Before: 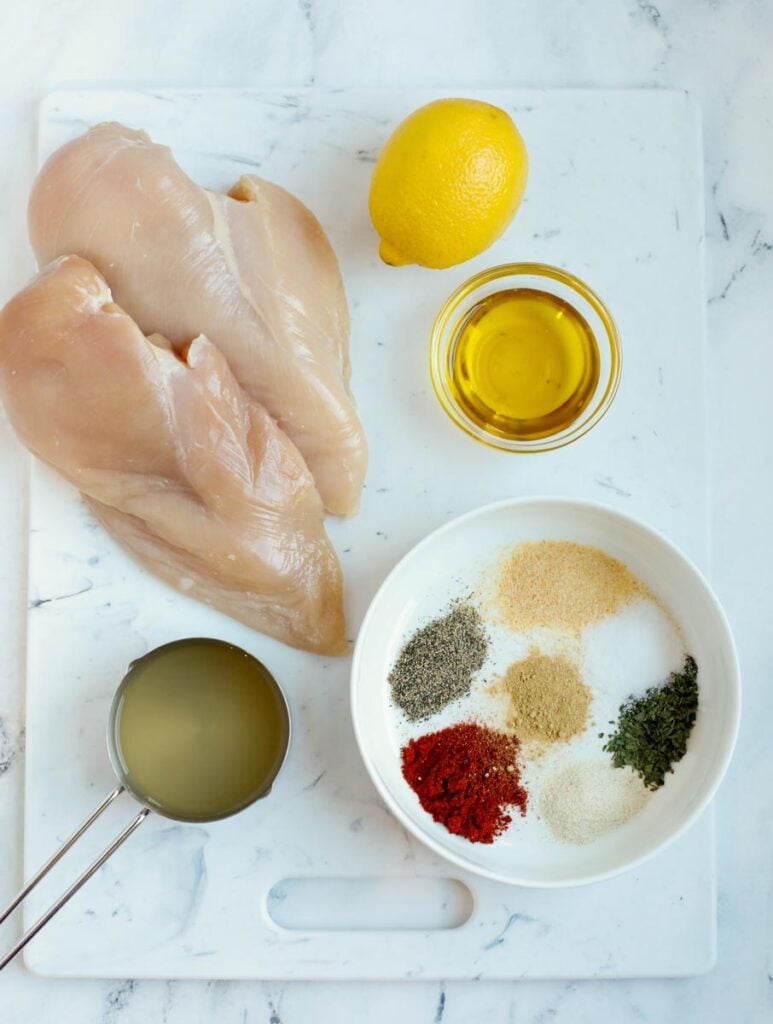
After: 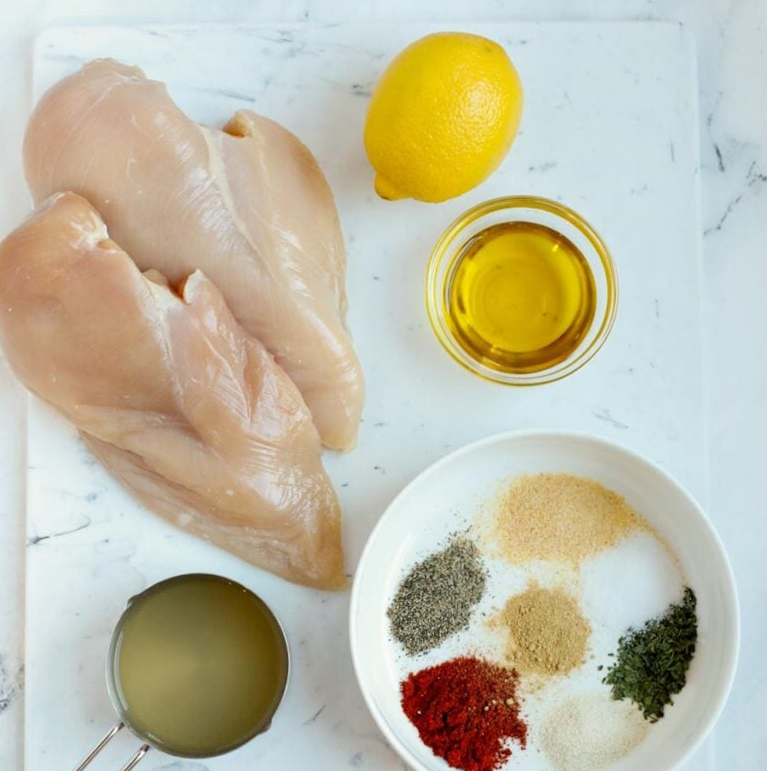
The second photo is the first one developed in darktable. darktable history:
crop: top 5.667%, bottom 17.637%
rotate and perspective: rotation -0.45°, automatic cropping original format, crop left 0.008, crop right 0.992, crop top 0.012, crop bottom 0.988
